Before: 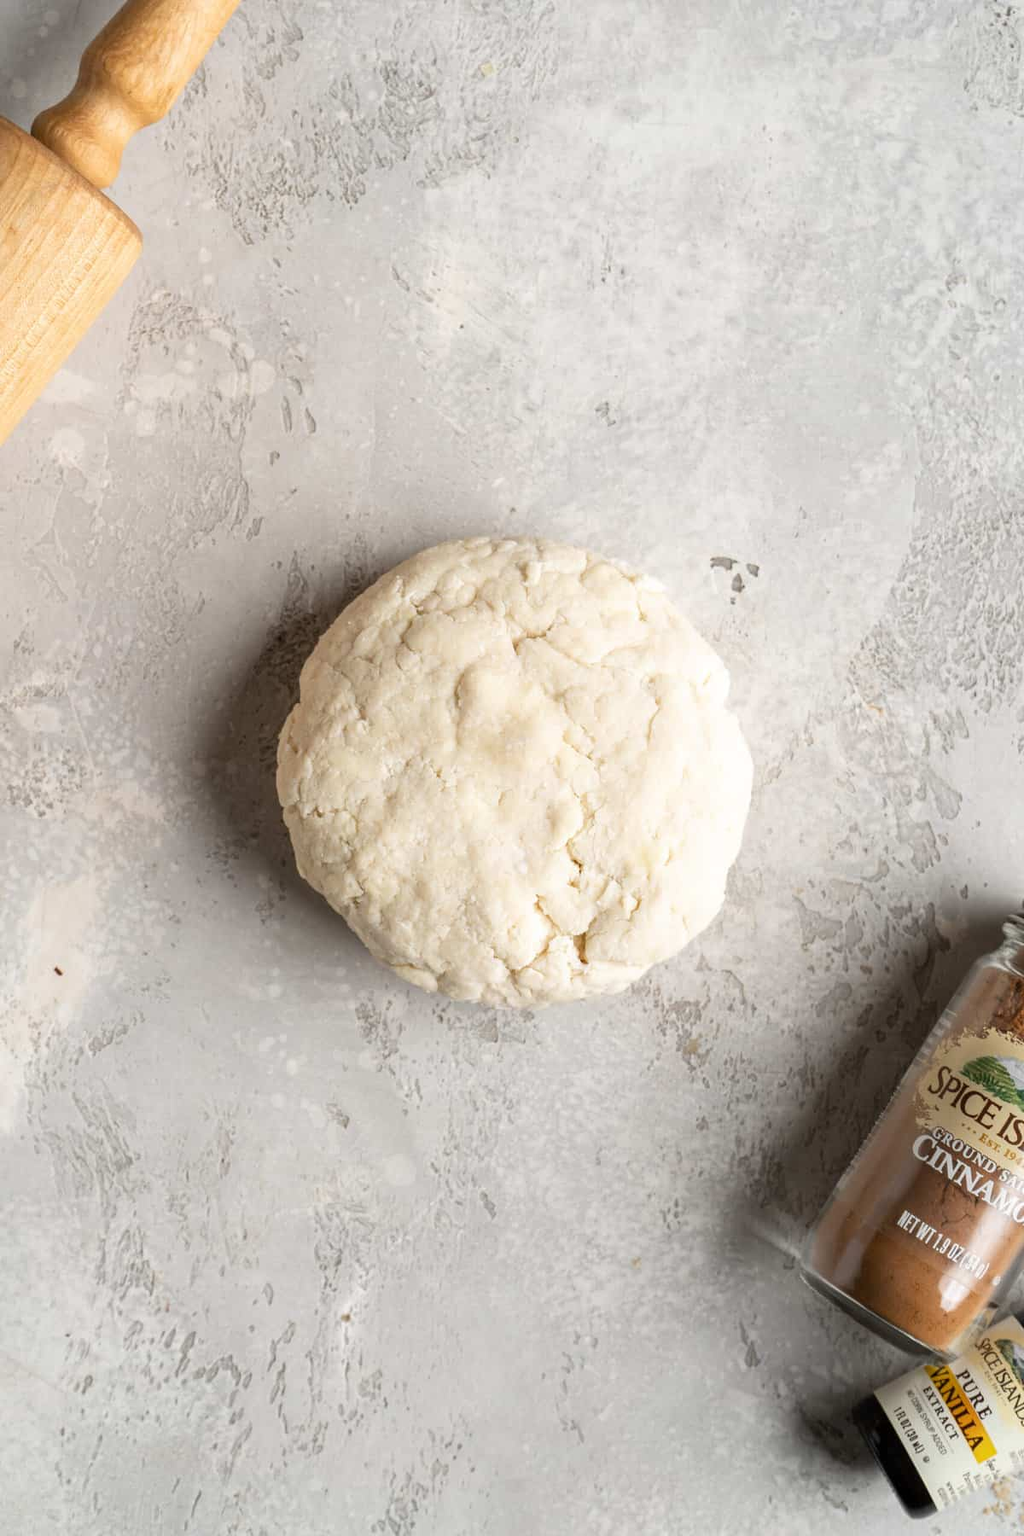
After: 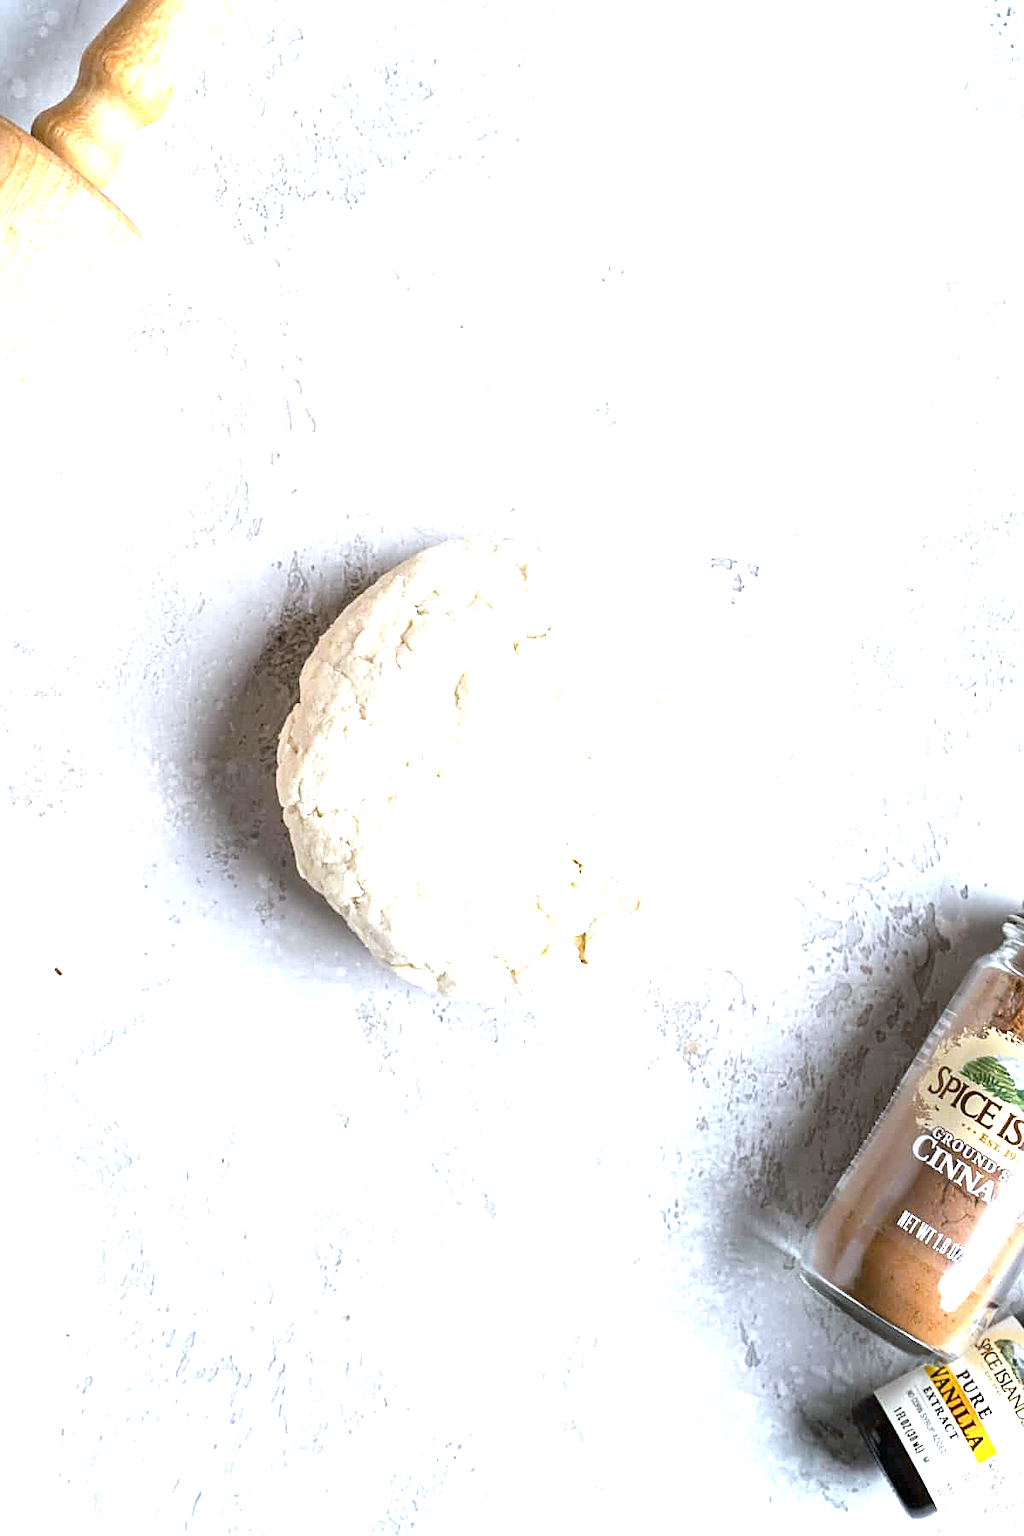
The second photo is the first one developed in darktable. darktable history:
exposure: black level correction 0, exposure 1.388 EV, compensate exposure bias true, compensate highlight preservation false
sharpen: on, module defaults
white balance: red 0.926, green 1.003, blue 1.133
